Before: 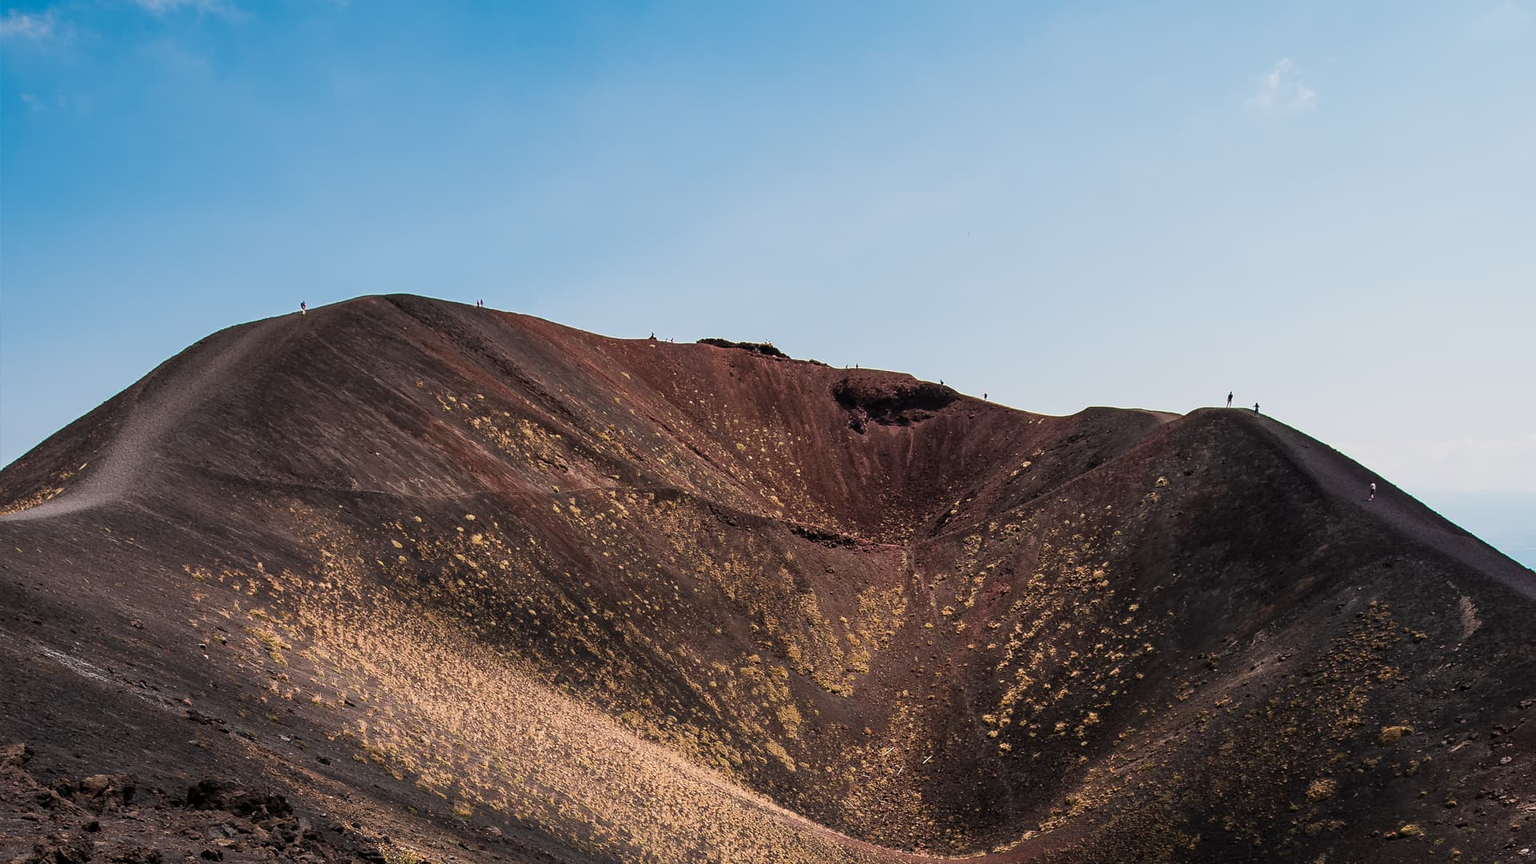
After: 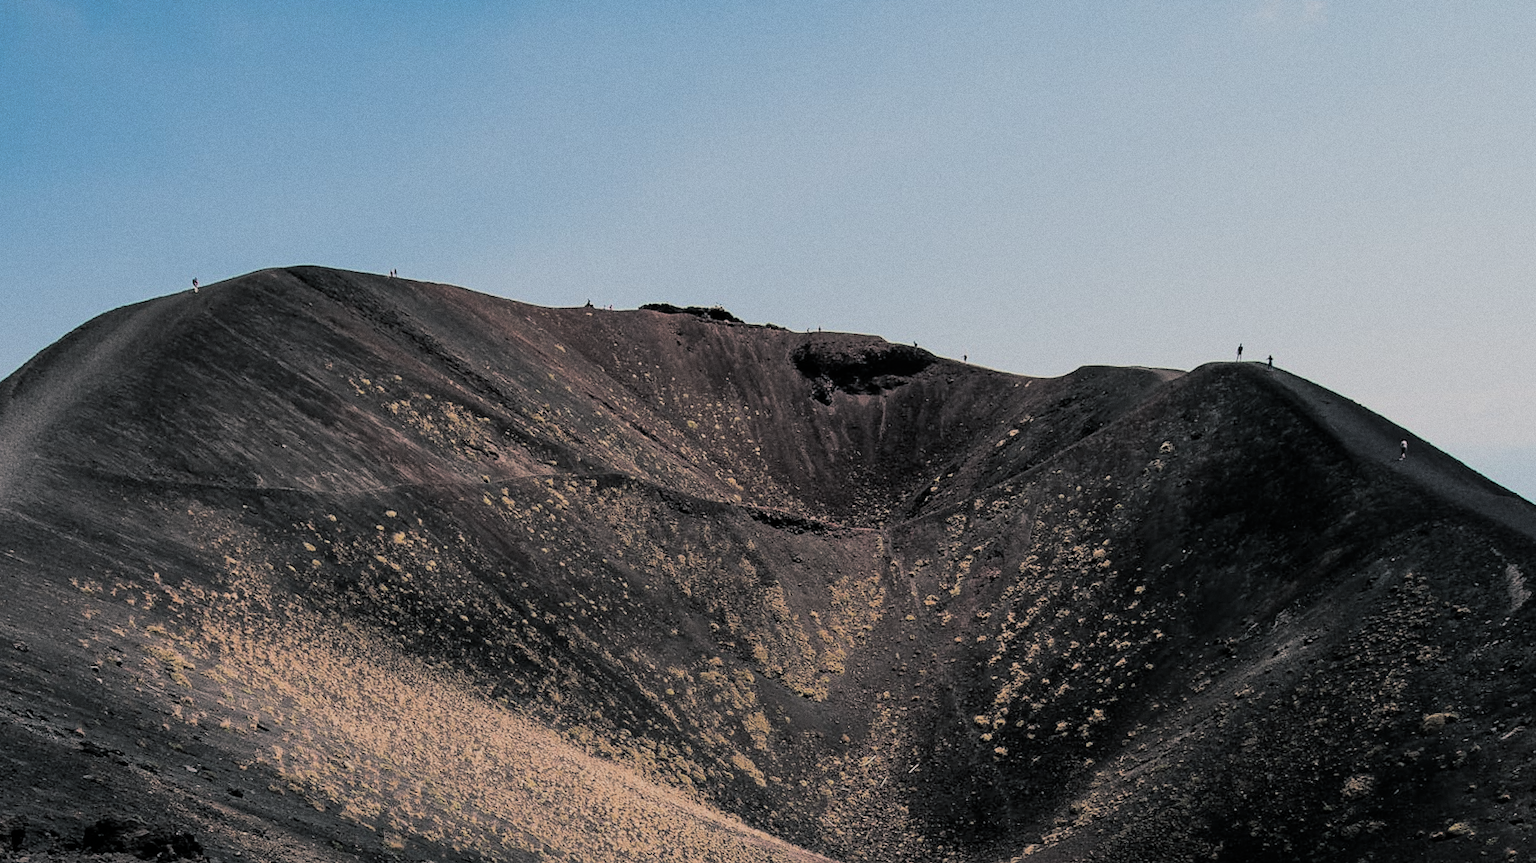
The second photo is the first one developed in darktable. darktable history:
crop and rotate: angle 1.96°, left 5.673%, top 5.673%
grain: coarseness 0.09 ISO
split-toning: shadows › hue 201.6°, shadows › saturation 0.16, highlights › hue 50.4°, highlights › saturation 0.2, balance -49.9
filmic rgb: black relative exposure -7.65 EV, white relative exposure 4.56 EV, hardness 3.61
